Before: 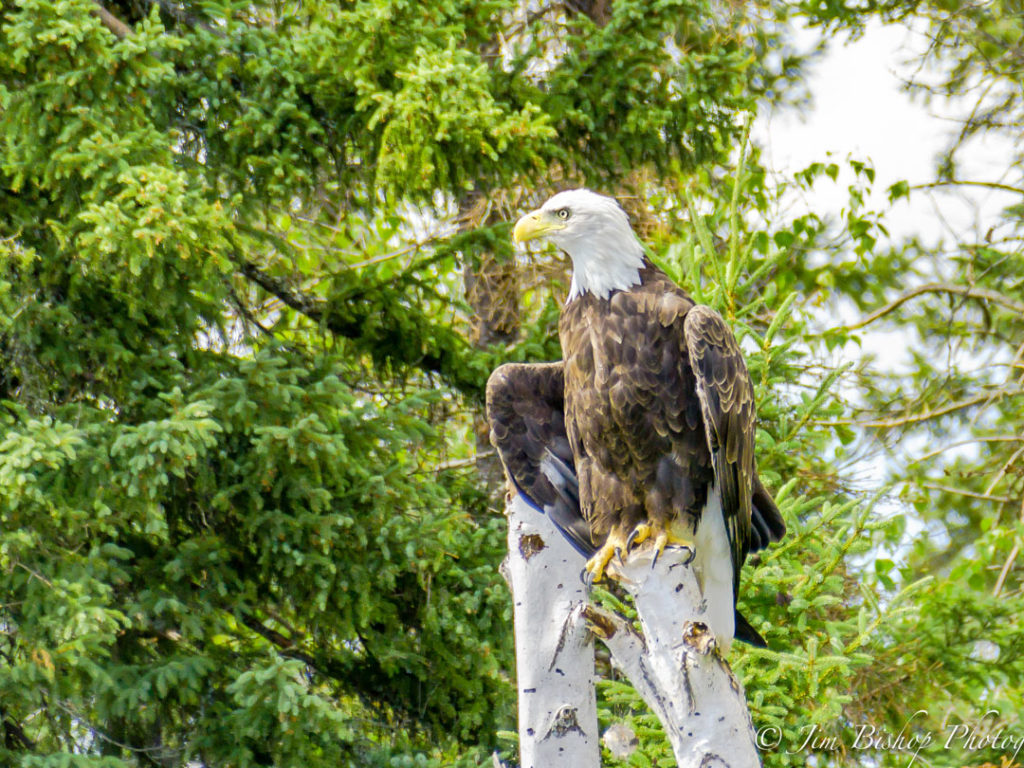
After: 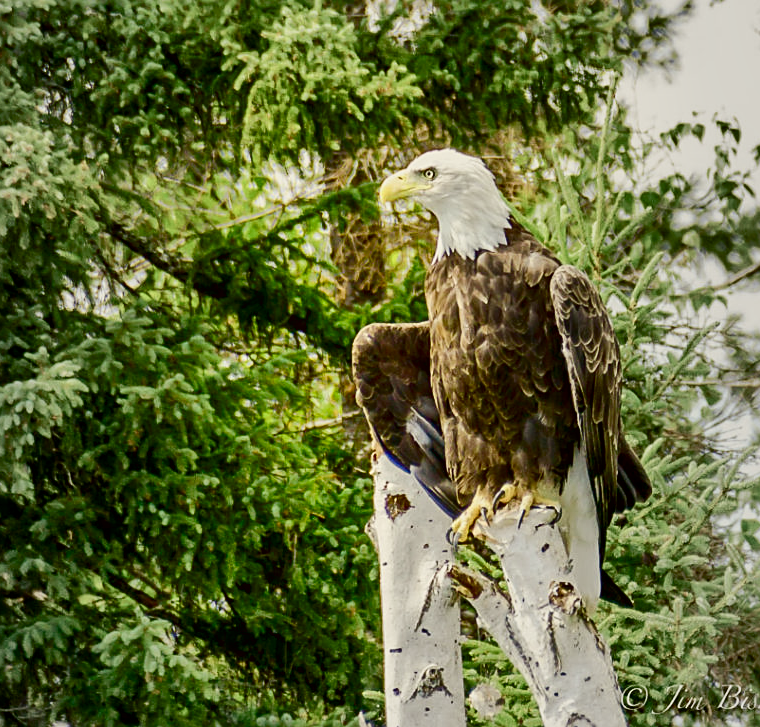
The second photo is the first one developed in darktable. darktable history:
vignetting: fall-off start 18.21%, fall-off radius 137.95%, brightness -0.207, center (-0.078, 0.066), width/height ratio 0.62, shape 0.59
crop and rotate: left 13.15%, top 5.251%, right 12.609%
contrast brightness saturation: contrast 0.21, brightness -0.11, saturation 0.21
color balance rgb: shadows lift › chroma 1%, shadows lift › hue 113°, highlights gain › chroma 0.2%, highlights gain › hue 333°, perceptual saturation grading › global saturation 20%, perceptual saturation grading › highlights -50%, perceptual saturation grading › shadows 25%, contrast -10%
color correction: highlights a* -1.43, highlights b* 10.12, shadows a* 0.395, shadows b* 19.35
sharpen: on, module defaults
shadows and highlights: soften with gaussian
